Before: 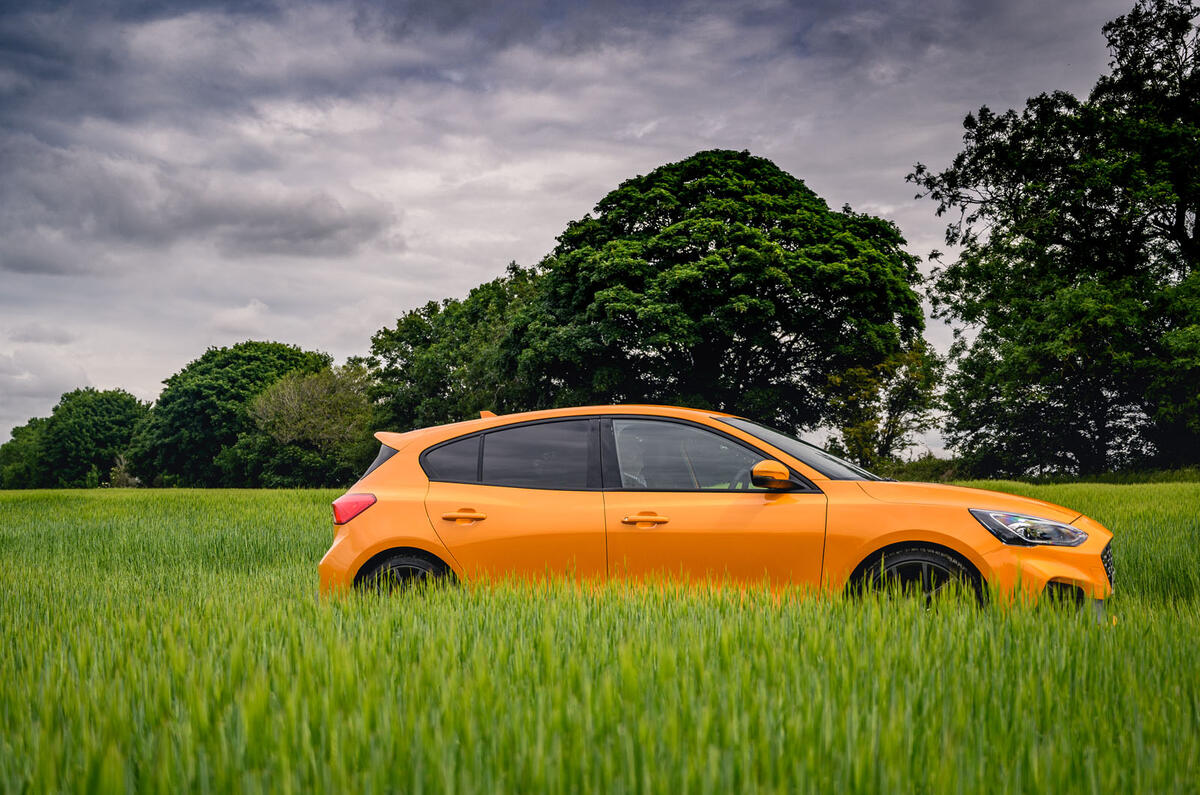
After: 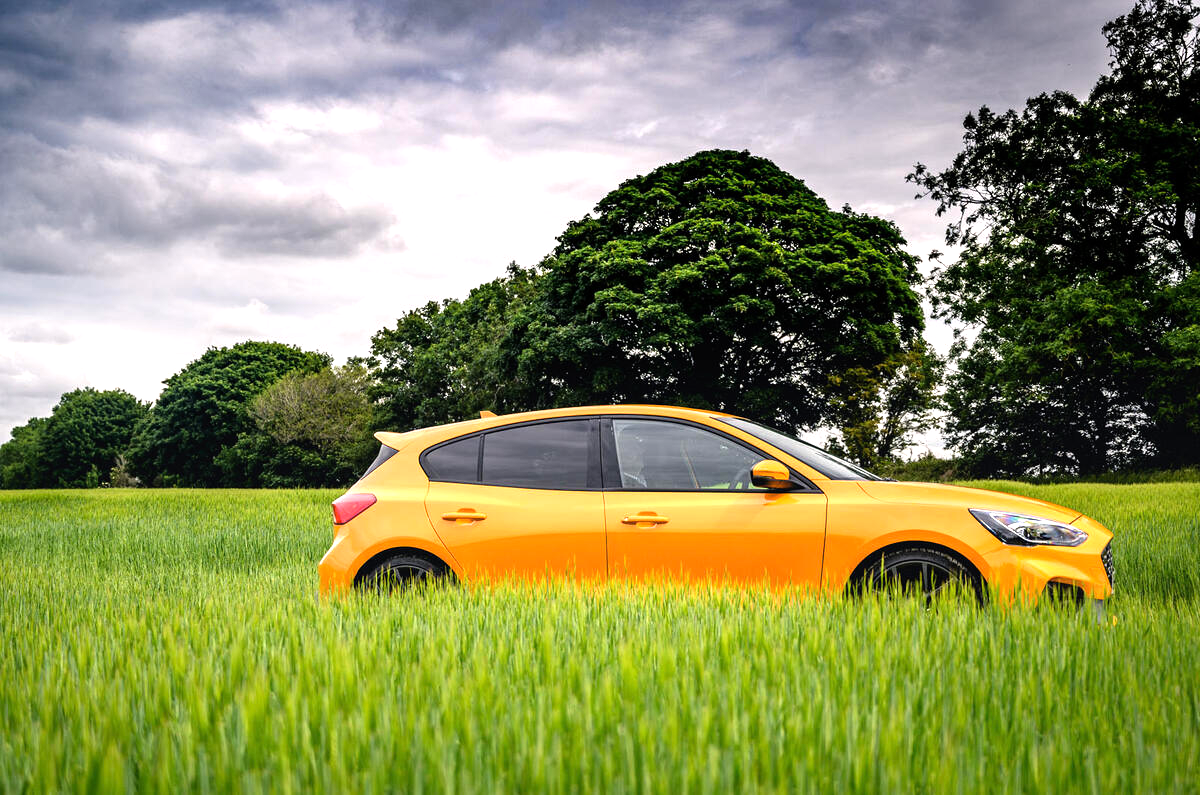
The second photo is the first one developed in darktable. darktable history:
tone equalizer: -8 EV -0.785 EV, -7 EV -0.702 EV, -6 EV -0.589 EV, -5 EV -0.4 EV, -3 EV 0.4 EV, -2 EV 0.6 EV, -1 EV 0.676 EV, +0 EV 0.72 EV
exposure: exposure 0.222 EV, compensate highlight preservation false
